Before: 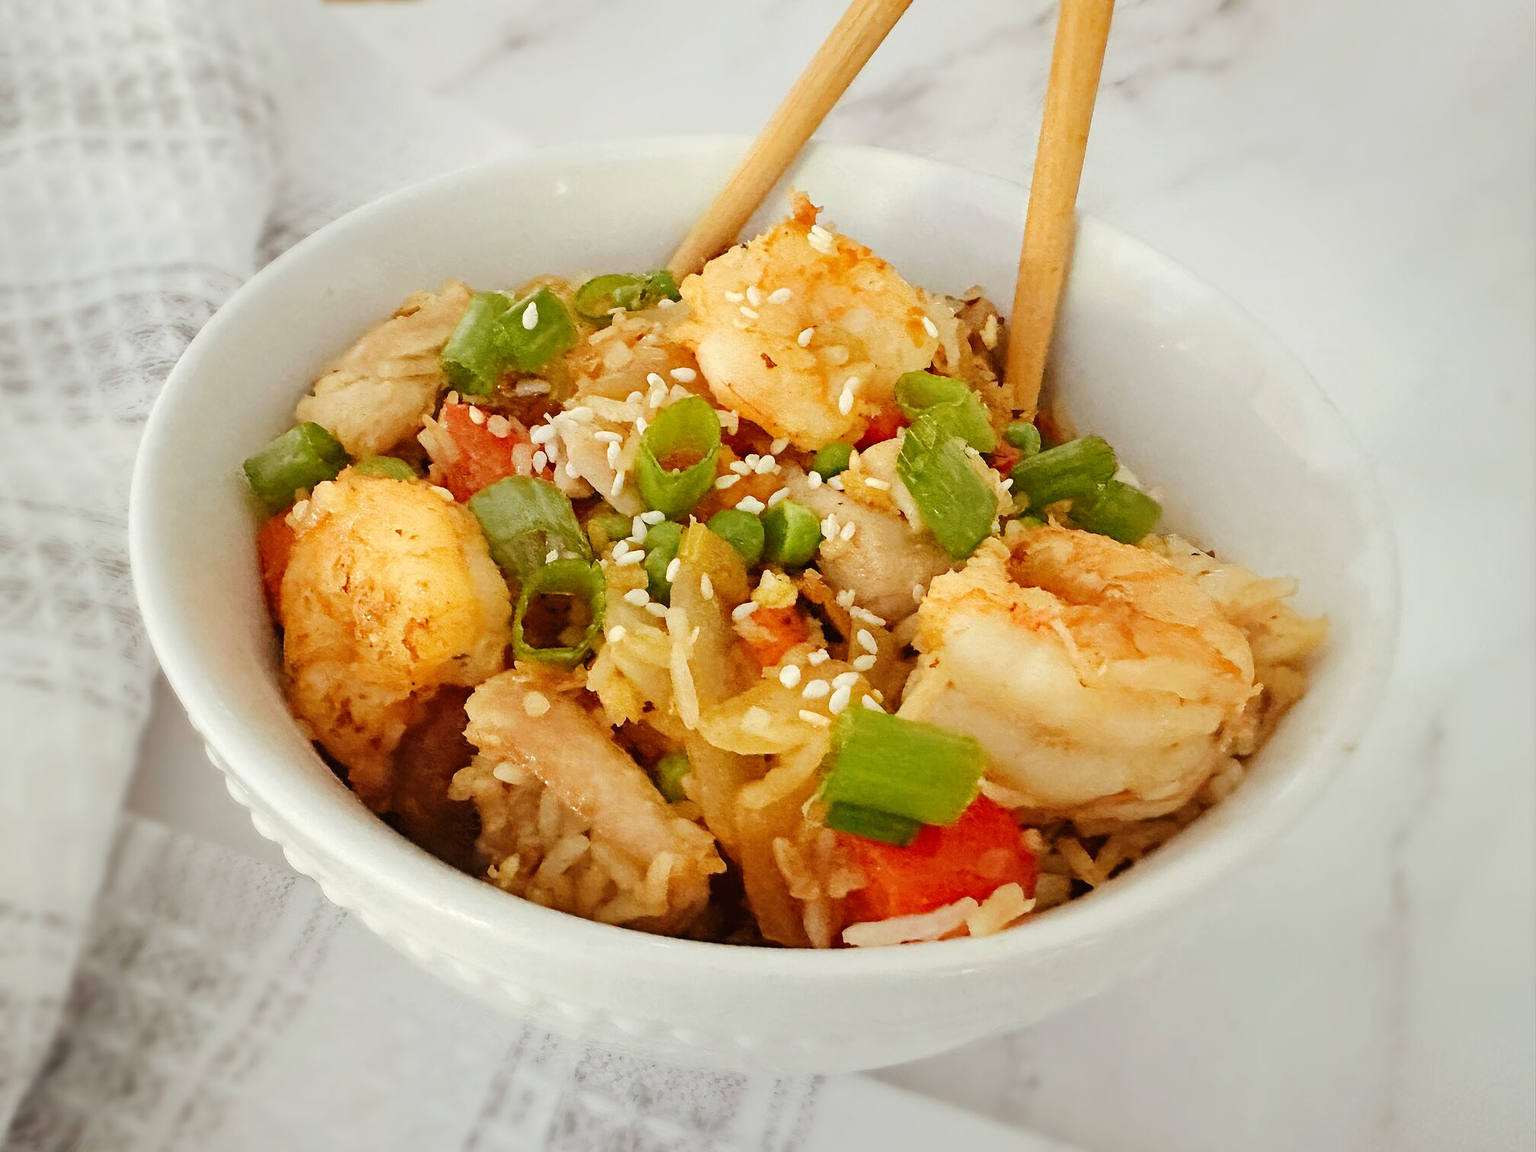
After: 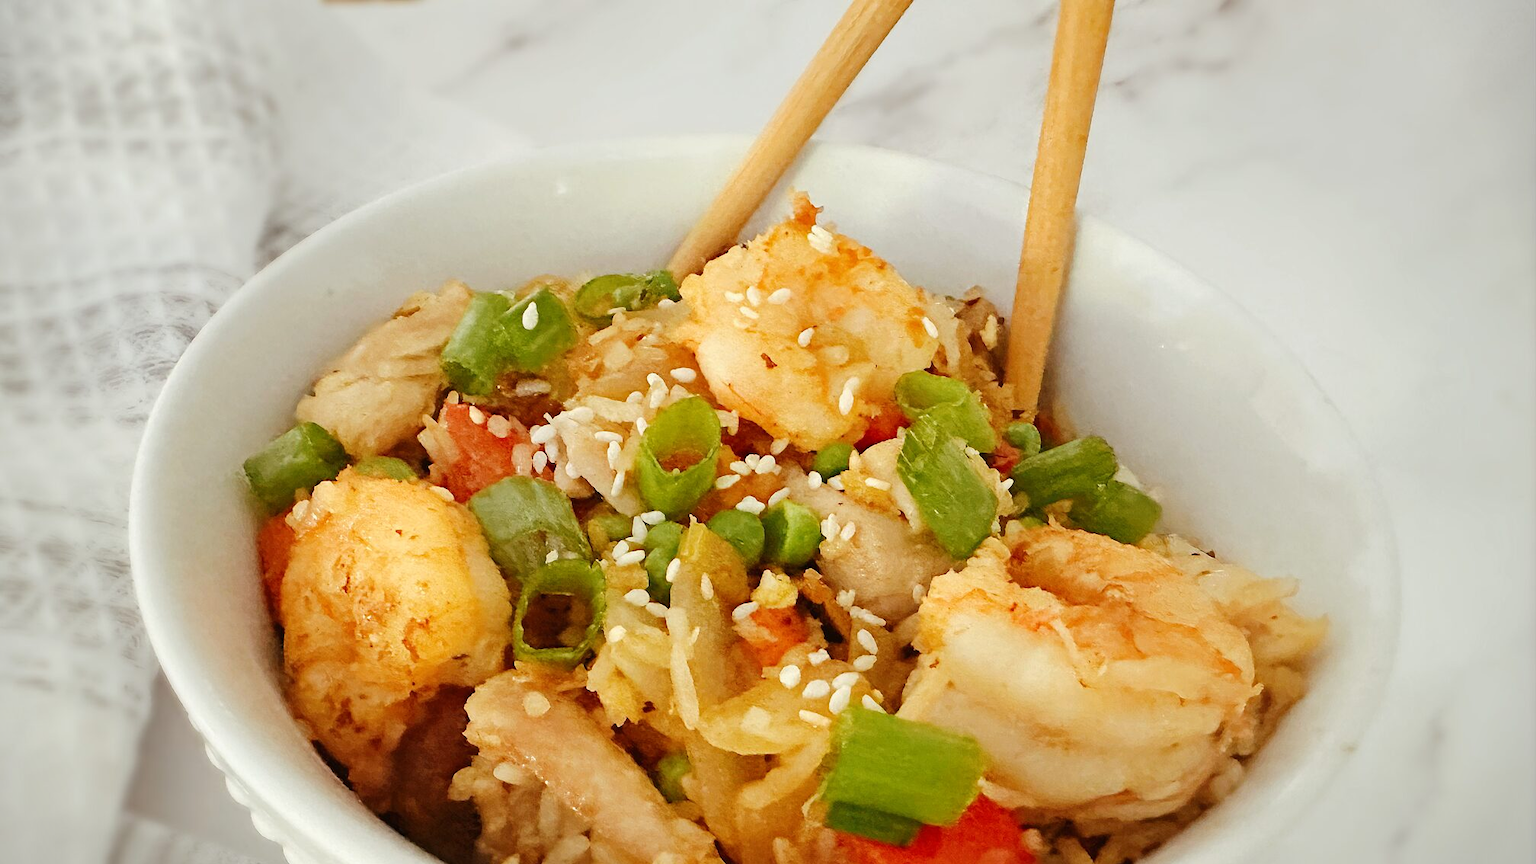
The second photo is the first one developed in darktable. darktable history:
vignetting: fall-off start 100.09%, brightness -0.618, saturation -0.679, unbound false
crop: bottom 24.98%
